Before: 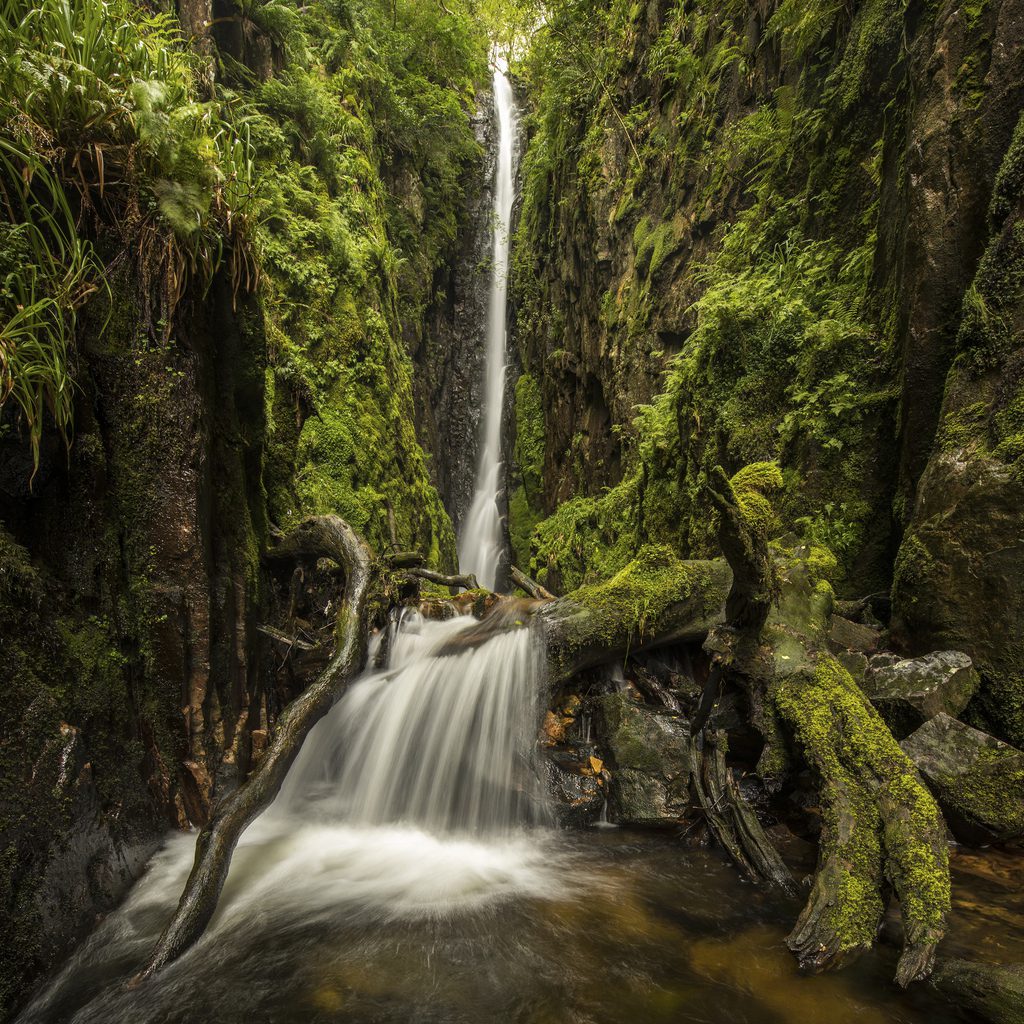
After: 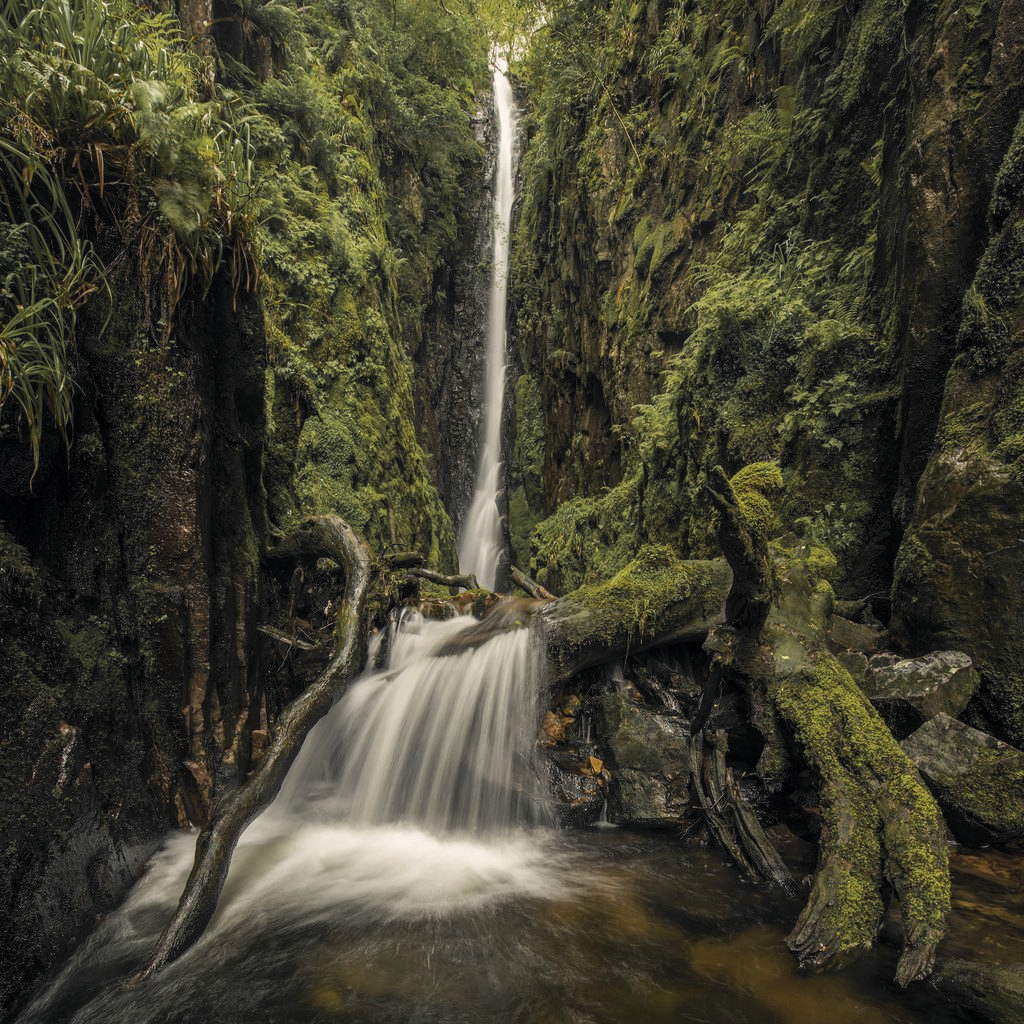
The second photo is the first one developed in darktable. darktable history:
color zones: curves: ch0 [(0.004, 0.388) (0.125, 0.392) (0.25, 0.404) (0.375, 0.5) (0.5, 0.5) (0.625, 0.5) (0.75, 0.5) (0.875, 0.5)]; ch1 [(0, 0.5) (0.125, 0.5) (0.25, 0.5) (0.375, 0.124) (0.524, 0.124) (0.645, 0.128) (0.789, 0.132) (0.914, 0.096) (0.998, 0.068)]
color correction: highlights a* 2.75, highlights b* 5, shadows a* -2.04, shadows b* -4.84, saturation 0.8
